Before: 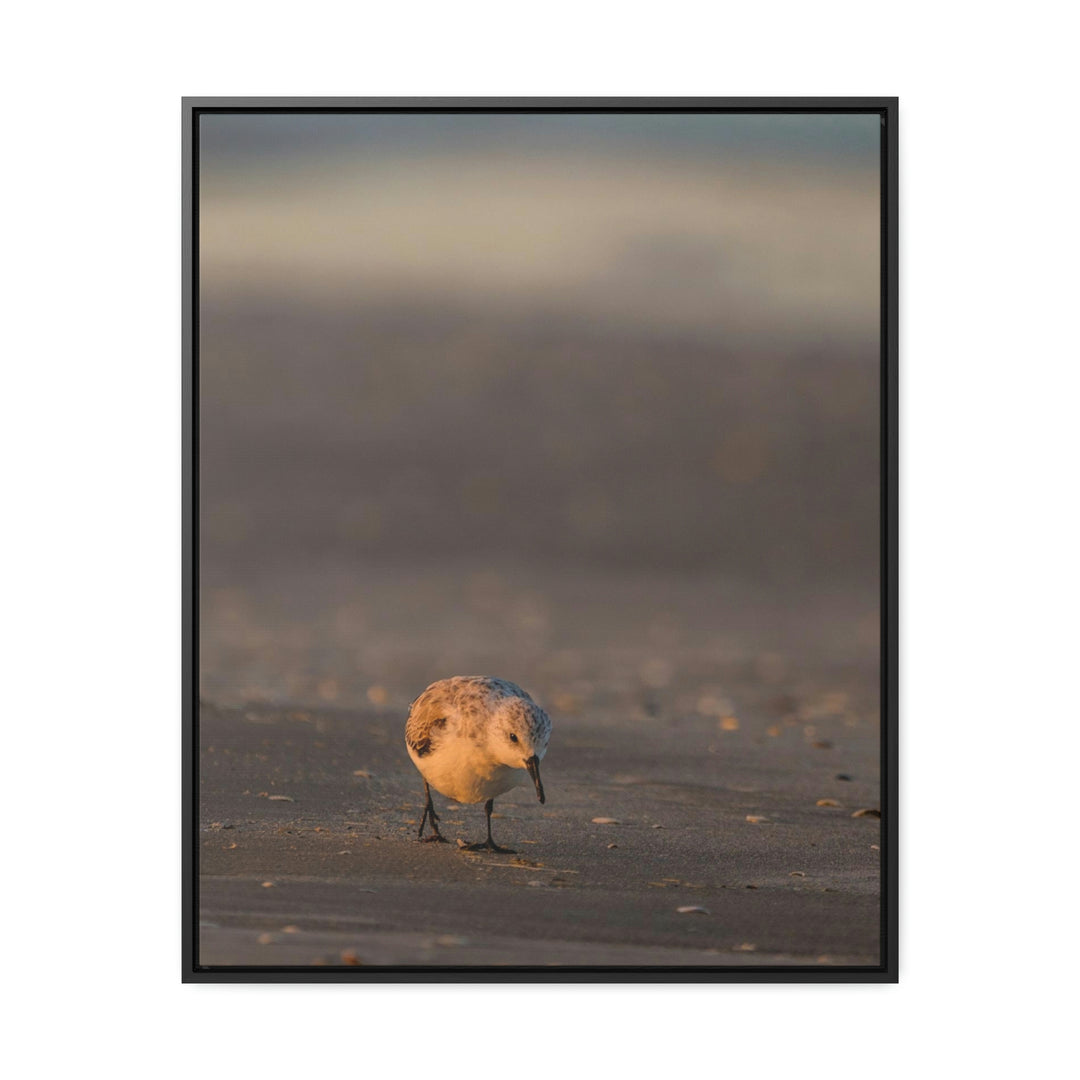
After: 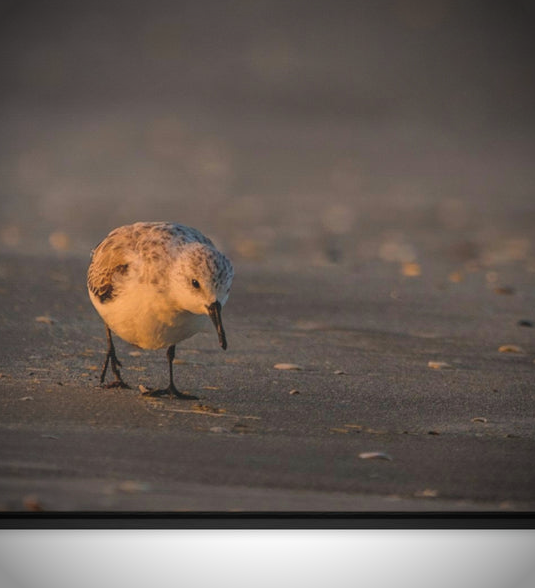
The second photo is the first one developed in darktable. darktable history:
crop: left 29.447%, top 42.041%, right 20.956%, bottom 3.501%
vignetting: brightness -0.717, saturation -0.487
